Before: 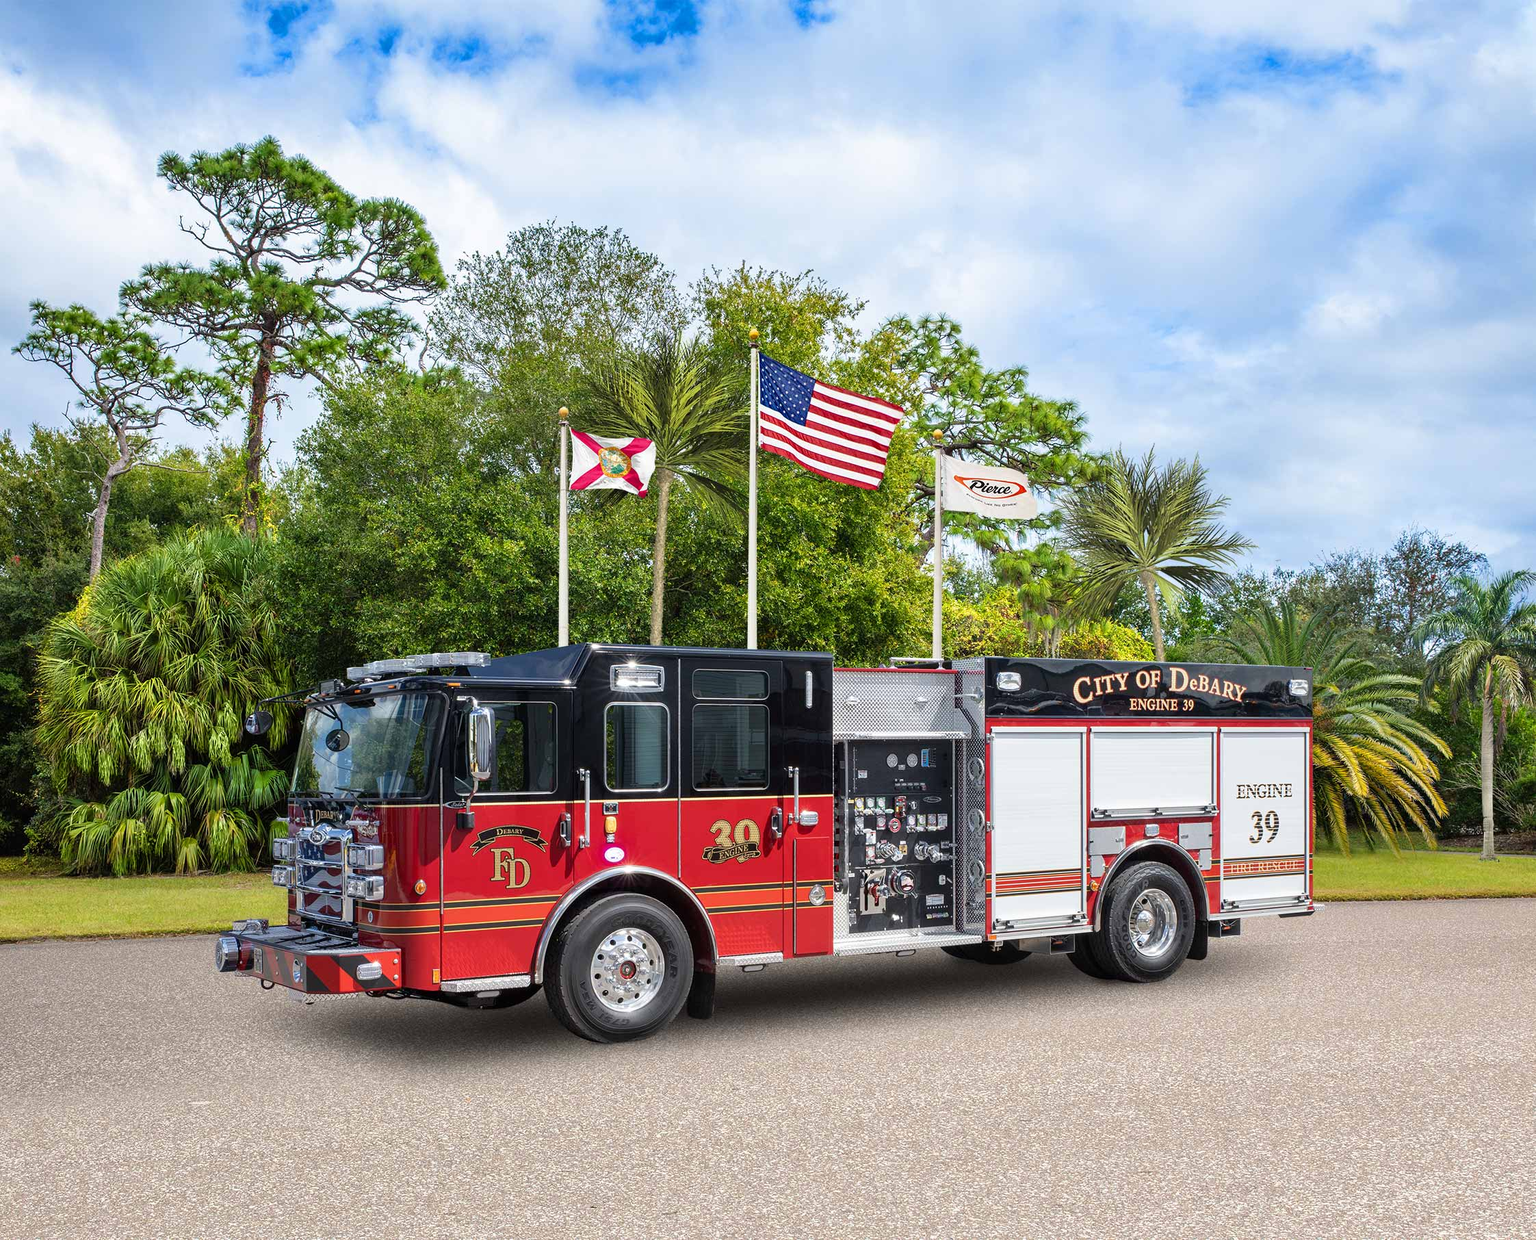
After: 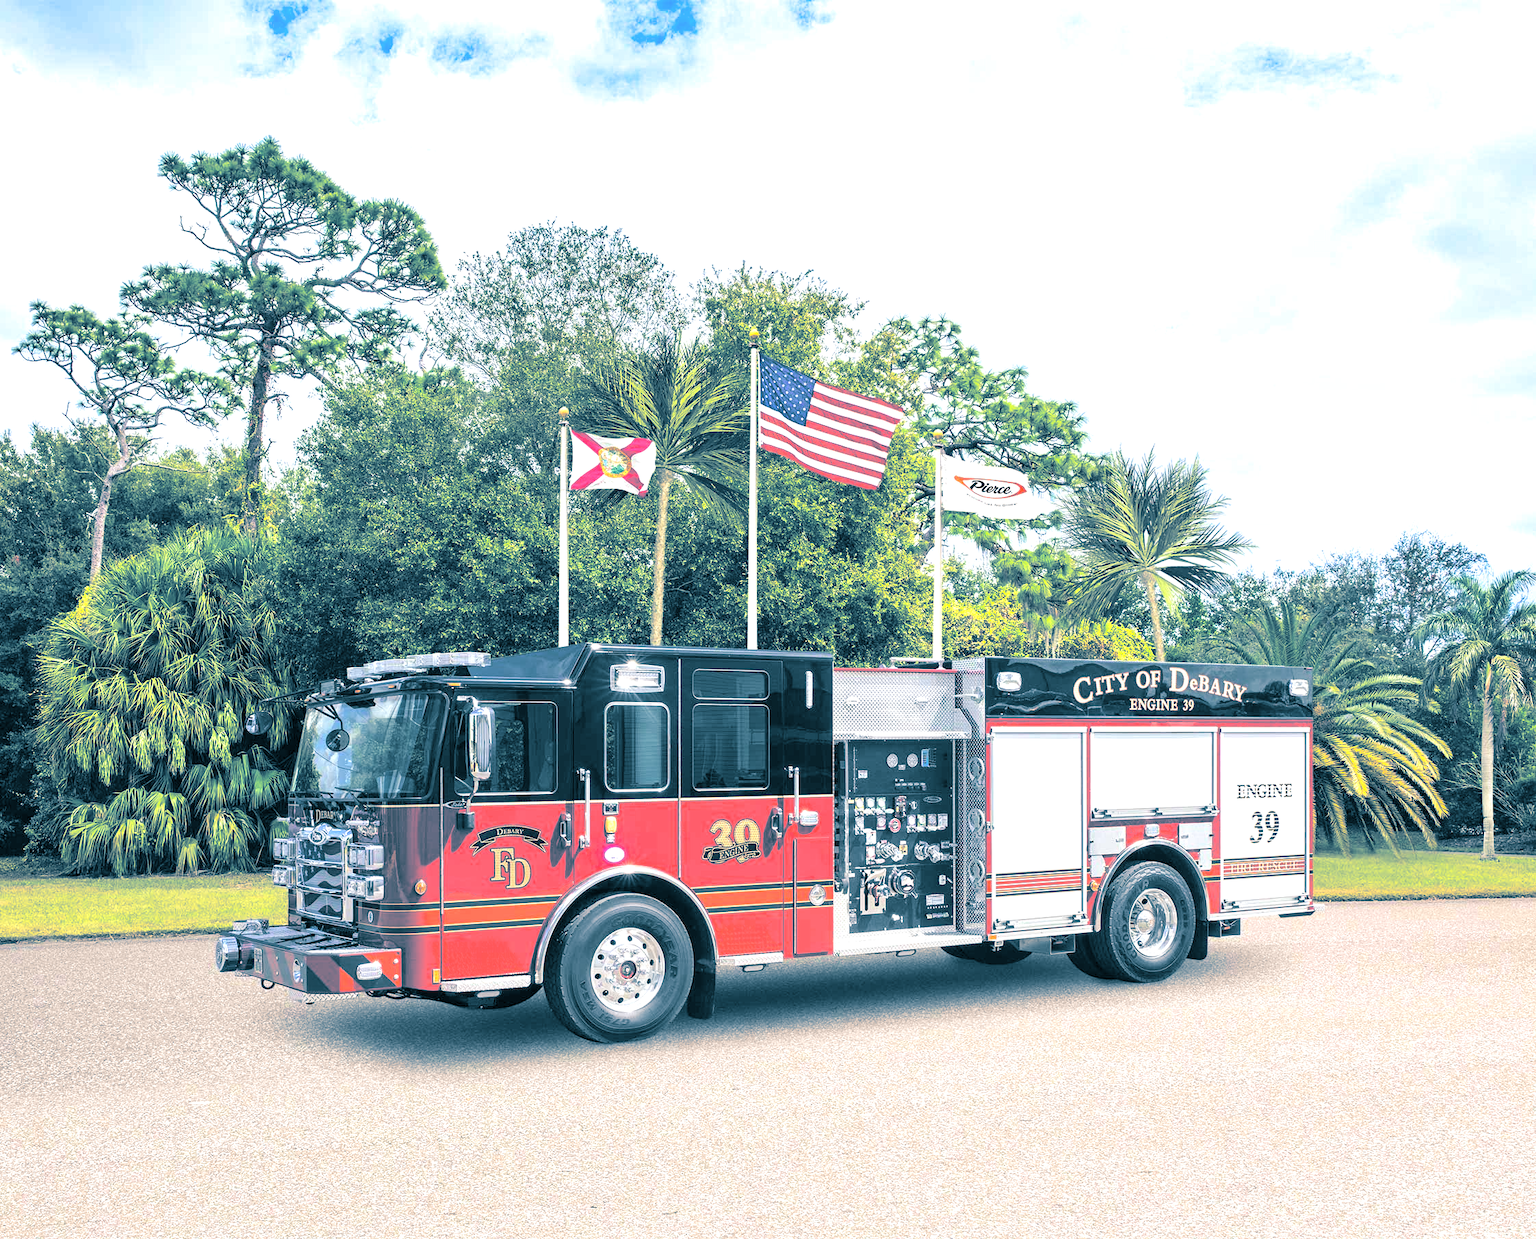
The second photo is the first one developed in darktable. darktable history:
contrast brightness saturation: brightness 0.15
exposure: exposure 0.781 EV, compensate highlight preservation false
split-toning: shadows › hue 212.4°, balance -70
